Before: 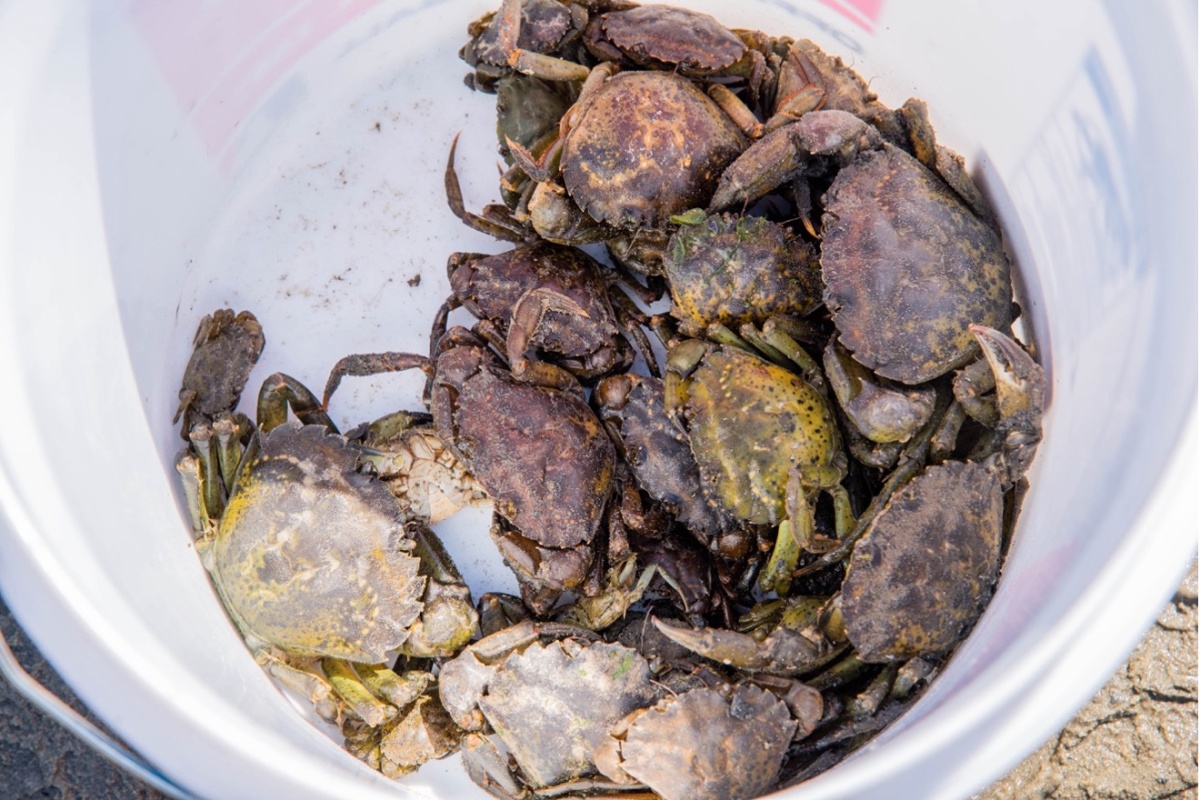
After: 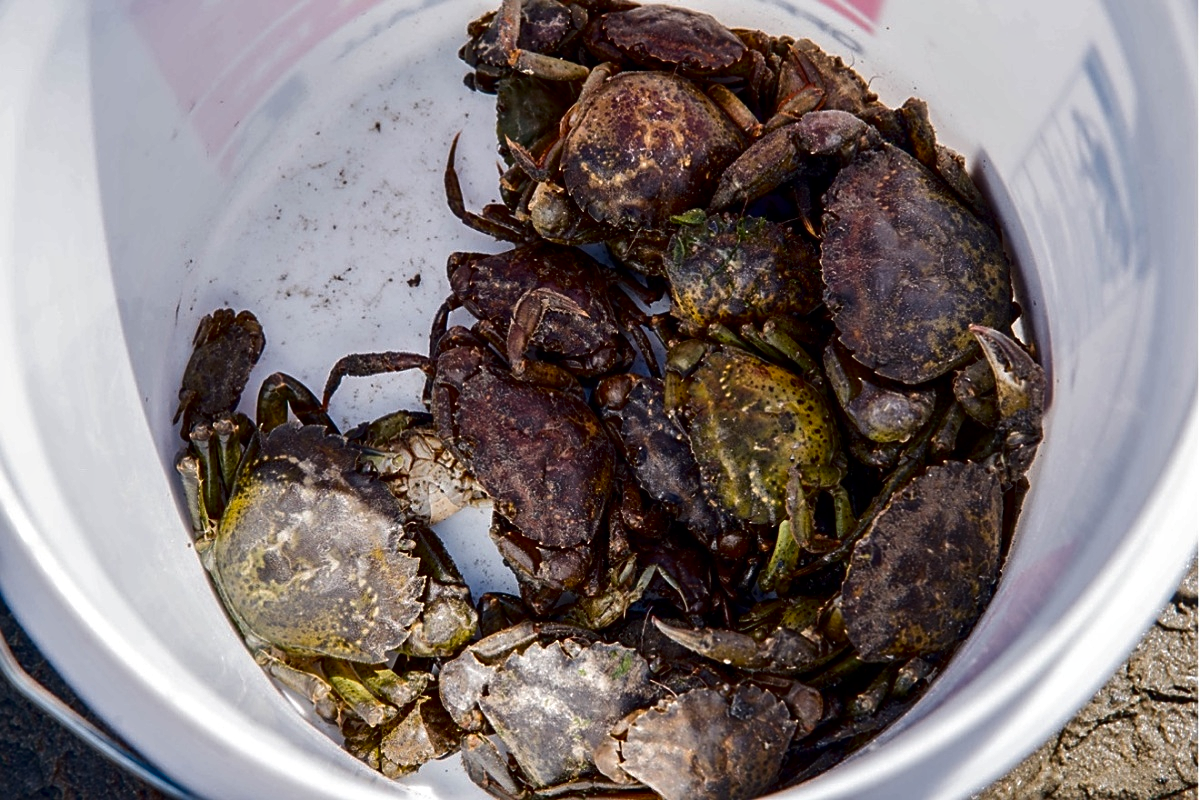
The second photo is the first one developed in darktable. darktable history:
contrast equalizer: octaves 7, y [[0.6 ×6], [0.55 ×6], [0 ×6], [0 ×6], [0 ×6]], mix 0.2
sharpen: on, module defaults
contrast brightness saturation: brightness -0.52
